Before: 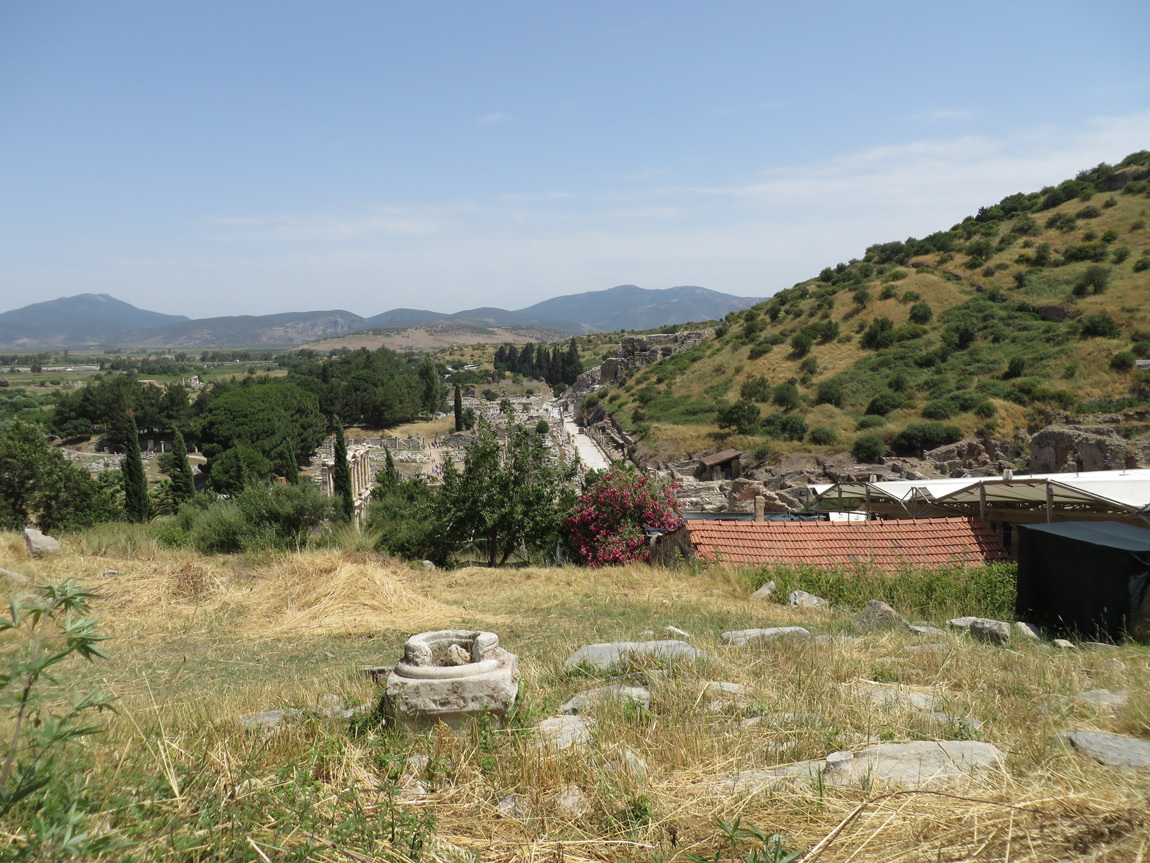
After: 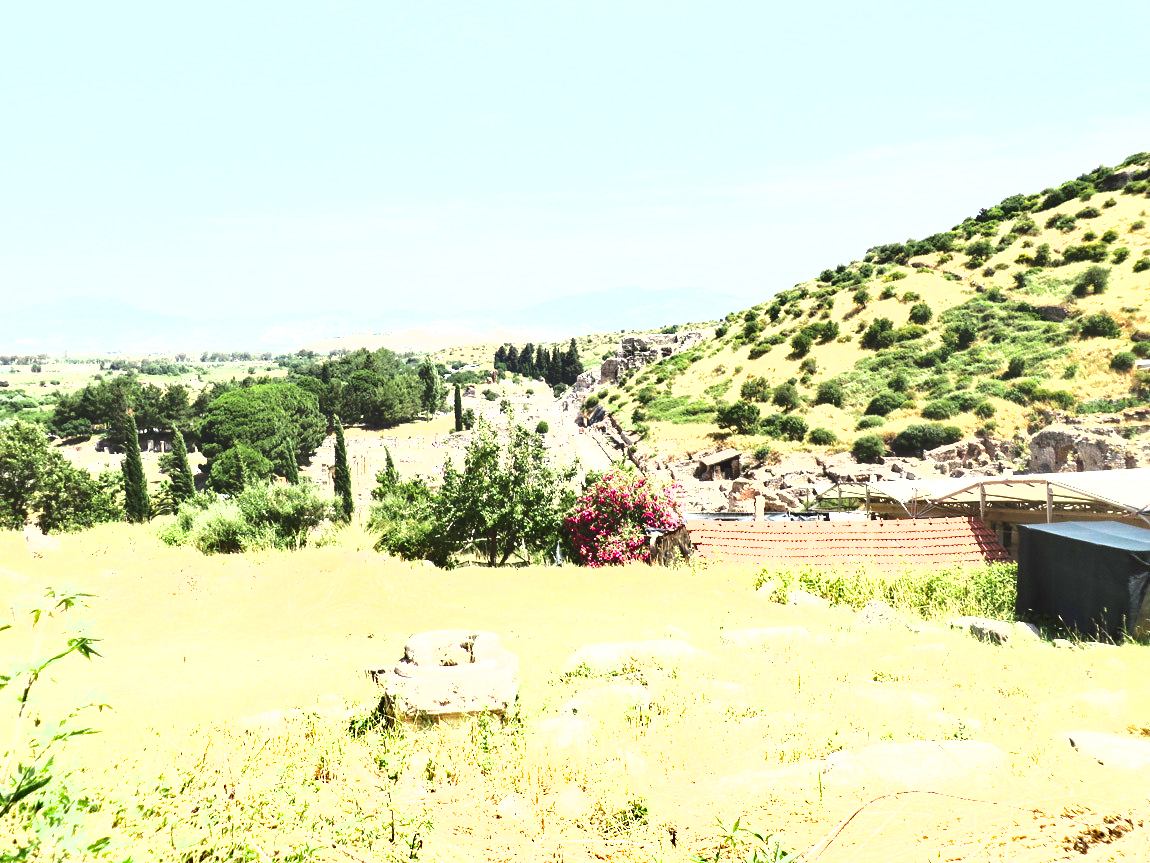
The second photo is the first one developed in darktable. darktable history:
shadows and highlights: low approximation 0.01, soften with gaussian
exposure: exposure 3 EV, compensate highlight preservation false
